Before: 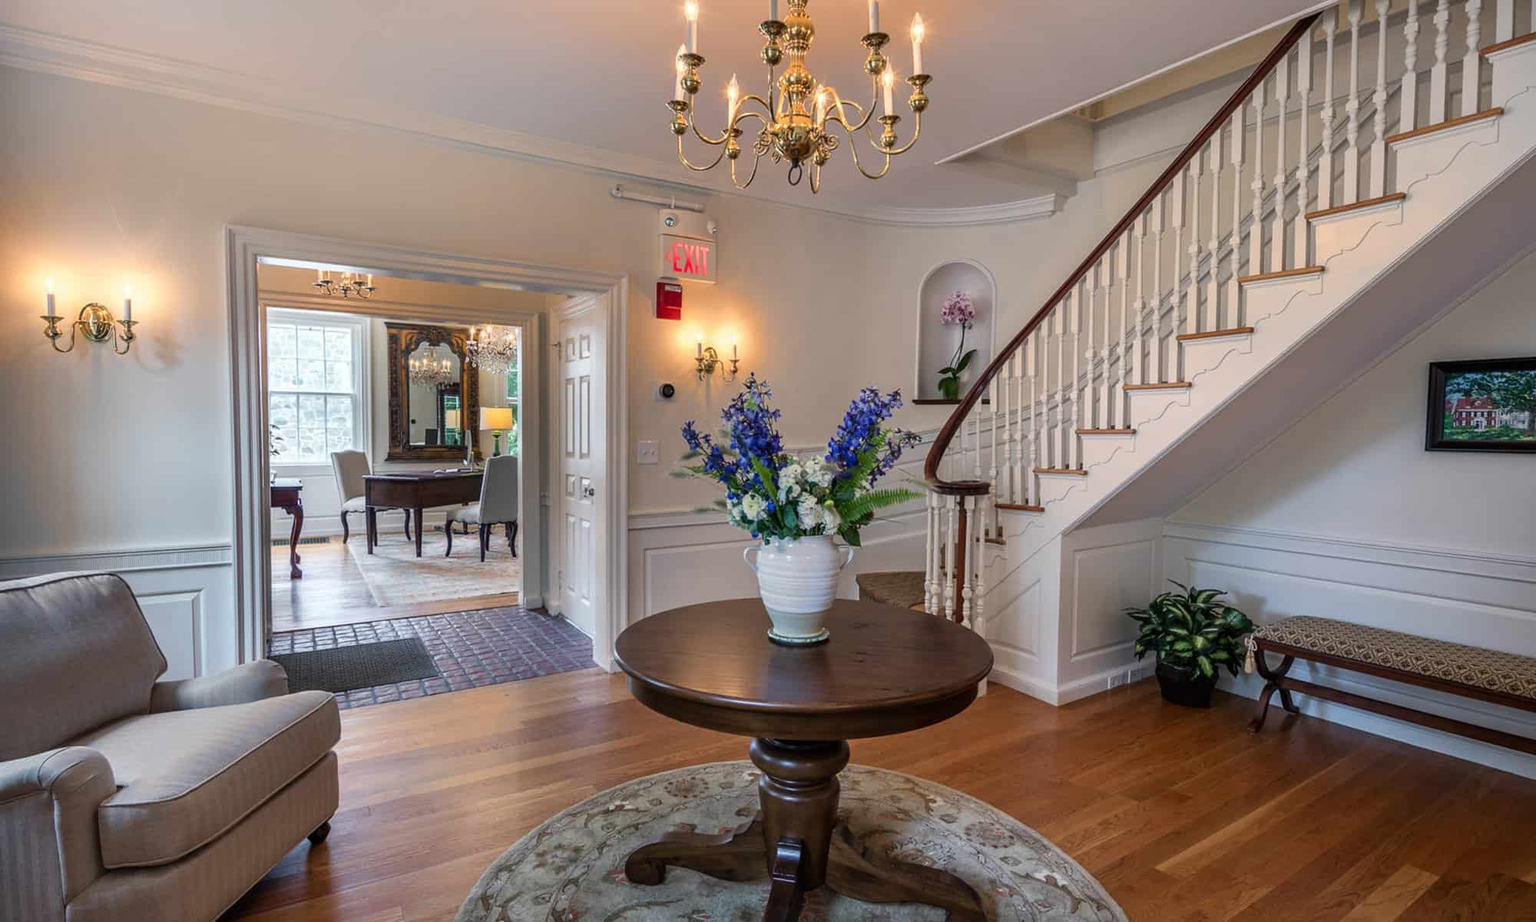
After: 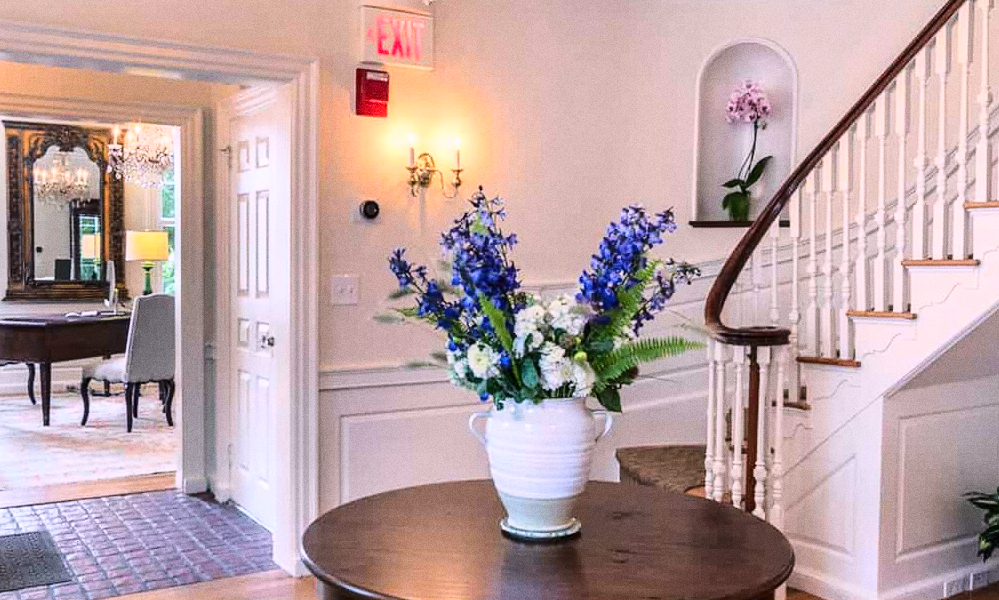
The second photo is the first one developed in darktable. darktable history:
white balance: red 1.05, blue 1.072
crop: left 25%, top 25%, right 25%, bottom 25%
grain: coarseness 0.09 ISO
base curve: curves: ch0 [(0, 0) (0.028, 0.03) (0.121, 0.232) (0.46, 0.748) (0.859, 0.968) (1, 1)]
